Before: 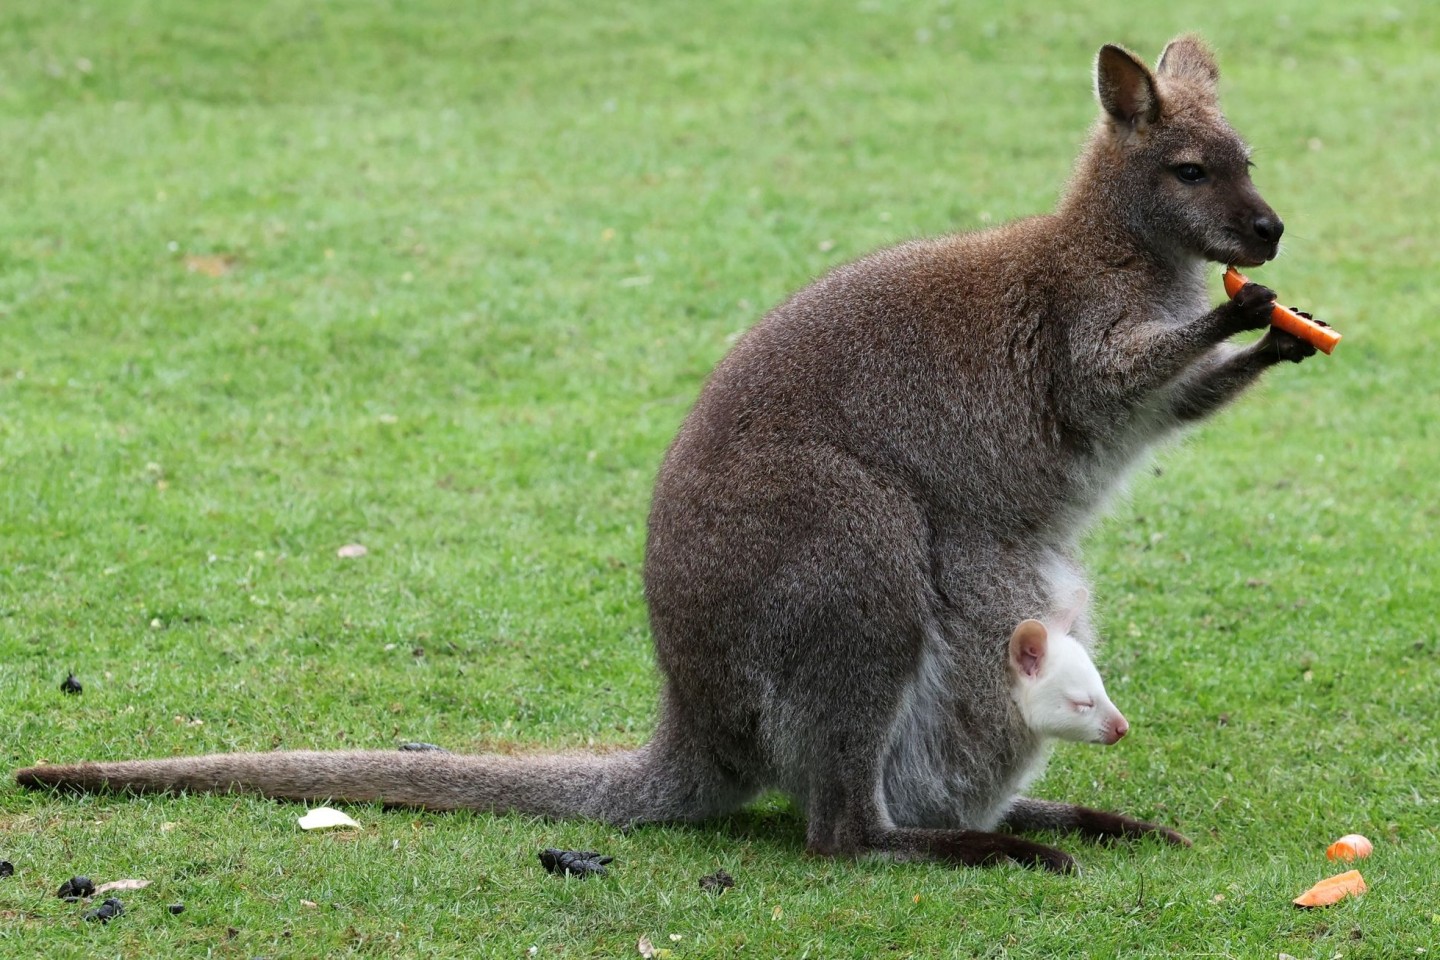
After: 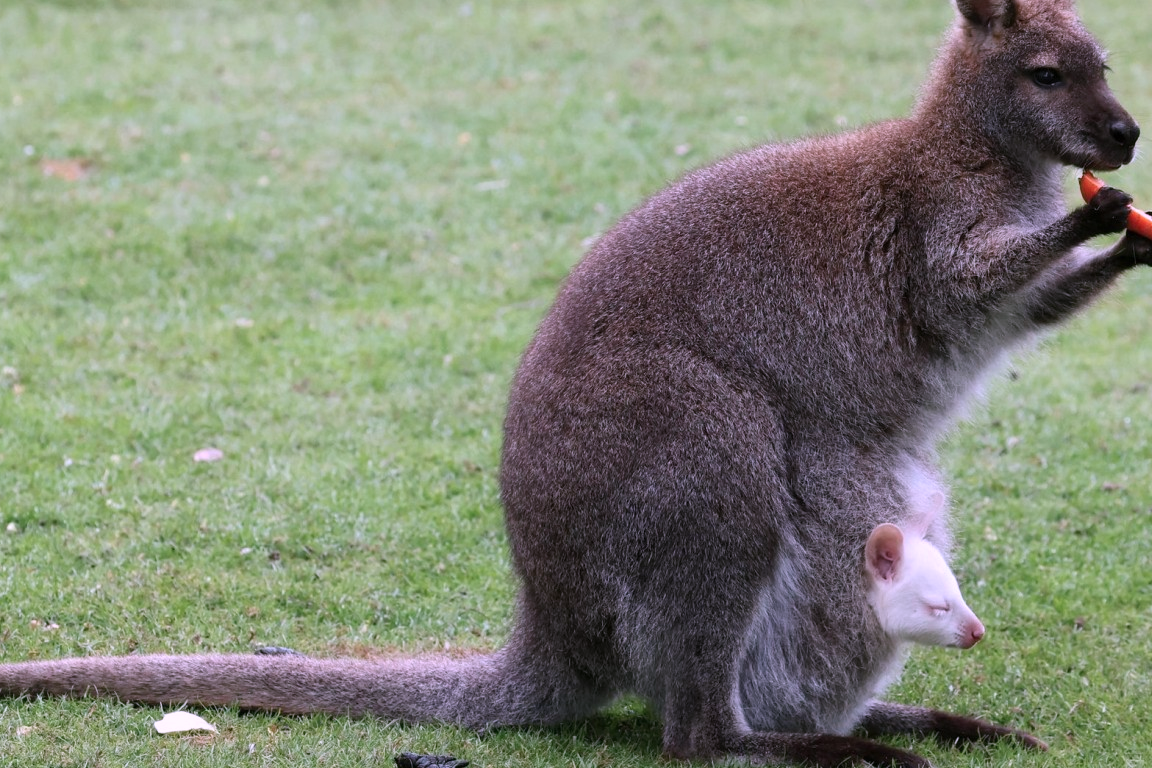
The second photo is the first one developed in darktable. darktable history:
crop and rotate: left 10.001%, top 10.065%, right 9.945%, bottom 9.839%
color correction: highlights a* 15.09, highlights b* -24.43
tone equalizer: mask exposure compensation -0.514 EV
